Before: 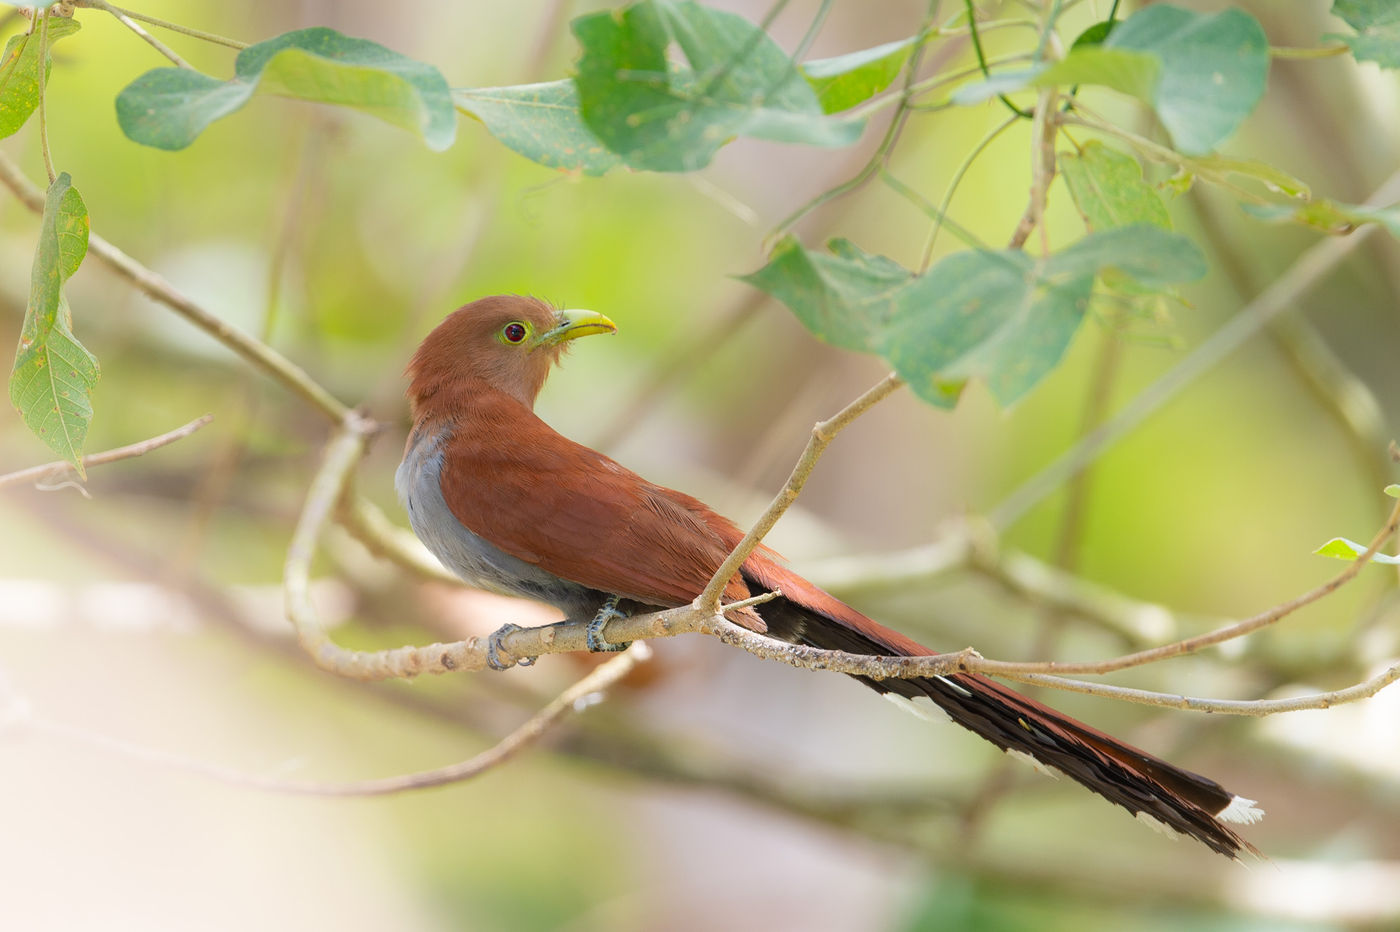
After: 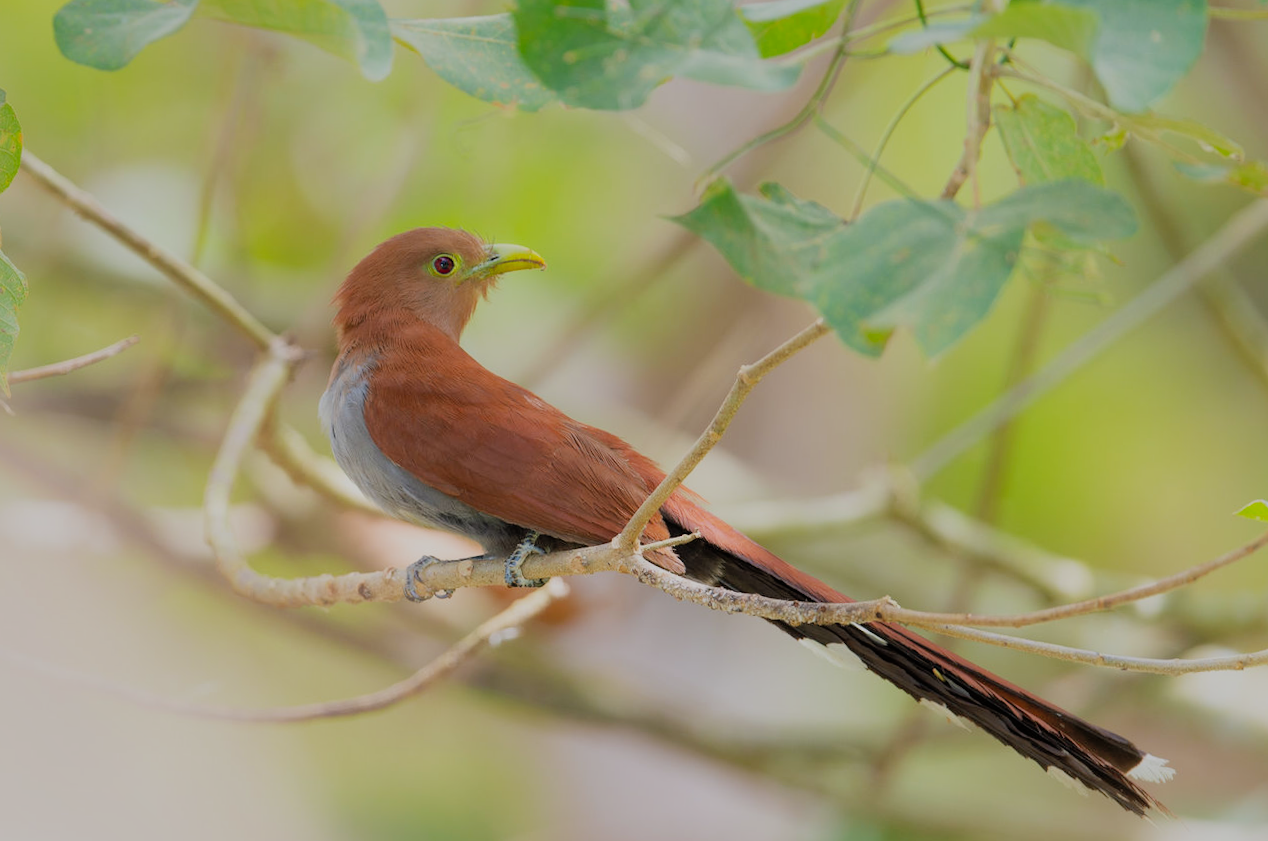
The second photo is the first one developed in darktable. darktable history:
shadows and highlights: on, module defaults
crop and rotate: angle -2.08°, left 3.078%, top 4.252%, right 1.405%, bottom 0.644%
levels: gray 59.39%
filmic rgb: black relative exposure -7.65 EV, white relative exposure 4.56 EV, threshold 3.03 EV, hardness 3.61, enable highlight reconstruction true
